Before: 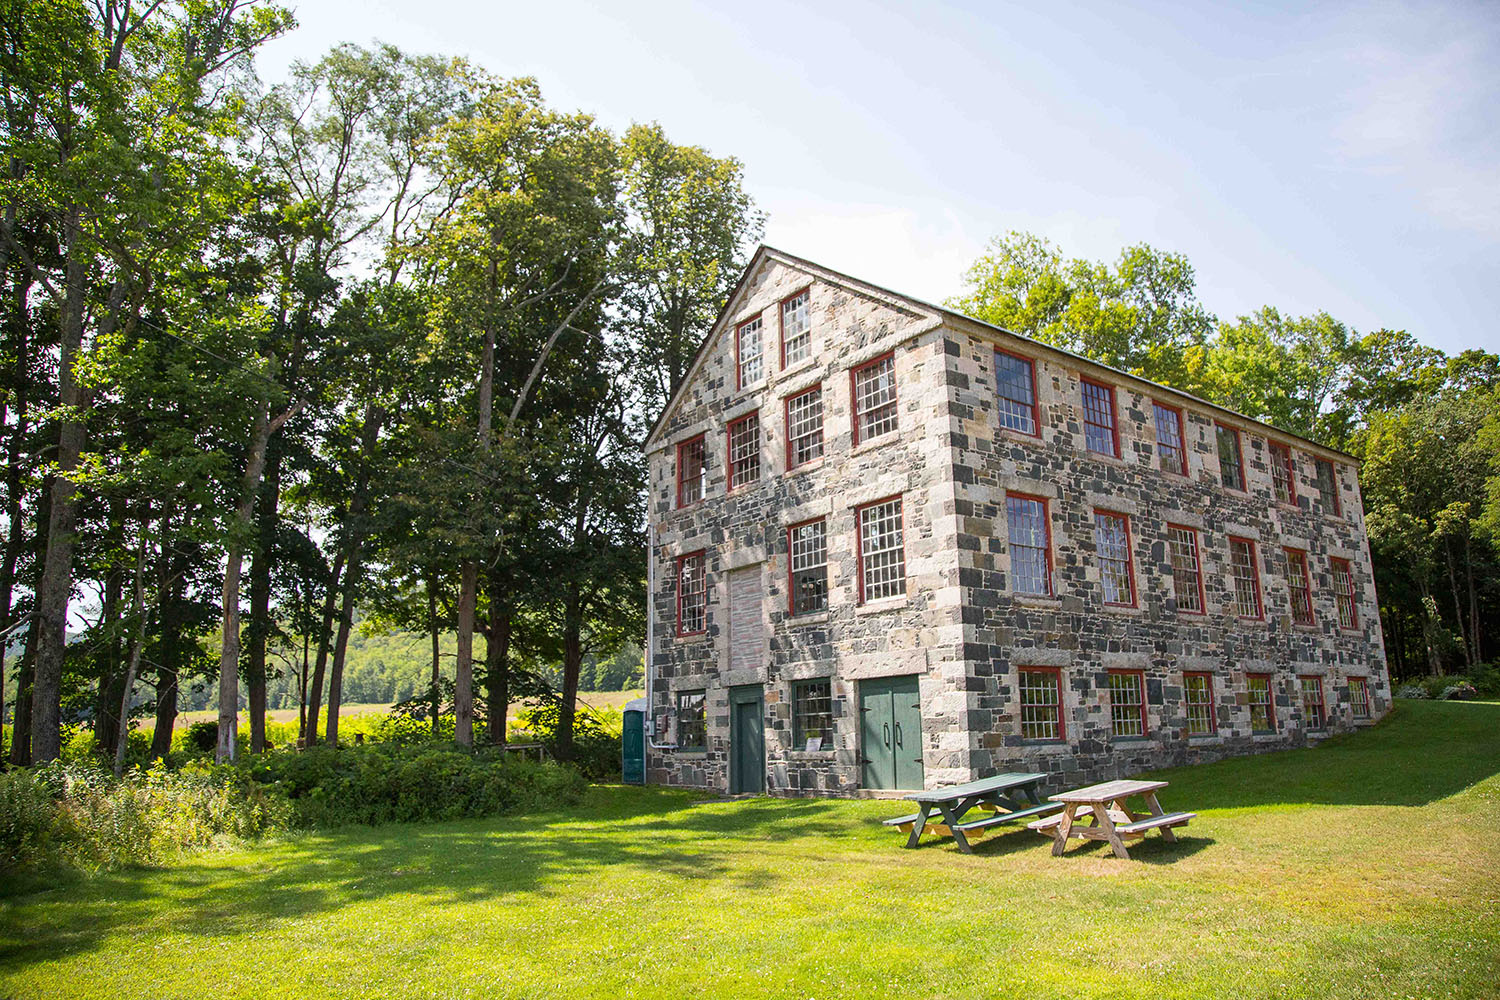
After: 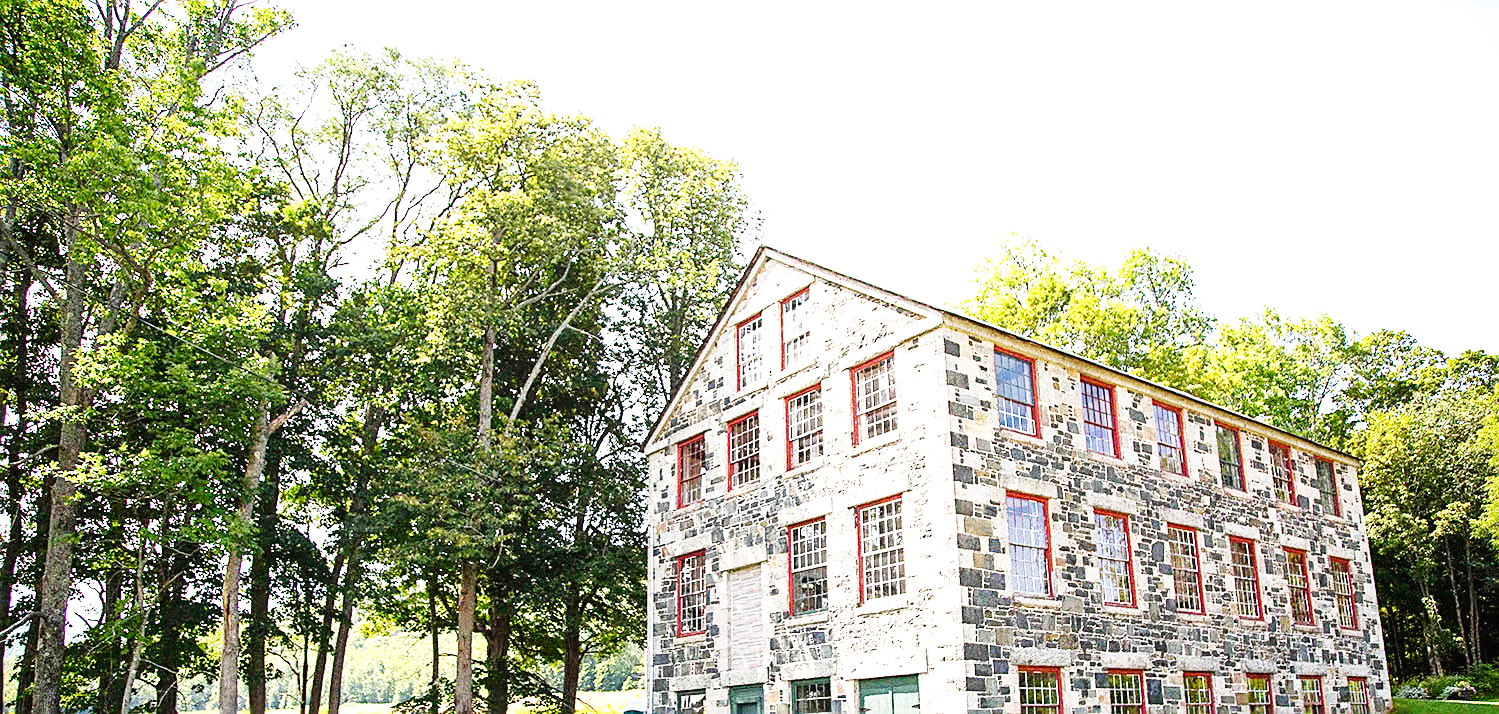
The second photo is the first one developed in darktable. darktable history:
base curve: curves: ch0 [(0, 0.003) (0.001, 0.002) (0.006, 0.004) (0.02, 0.022) (0.048, 0.086) (0.094, 0.234) (0.162, 0.431) (0.258, 0.629) (0.385, 0.8) (0.548, 0.918) (0.751, 0.988) (1, 1)], preserve colors none
crop: bottom 28.576%
sharpen: on, module defaults
exposure: black level correction 0, exposure 0.7 EV, compensate exposure bias true, compensate highlight preservation false
